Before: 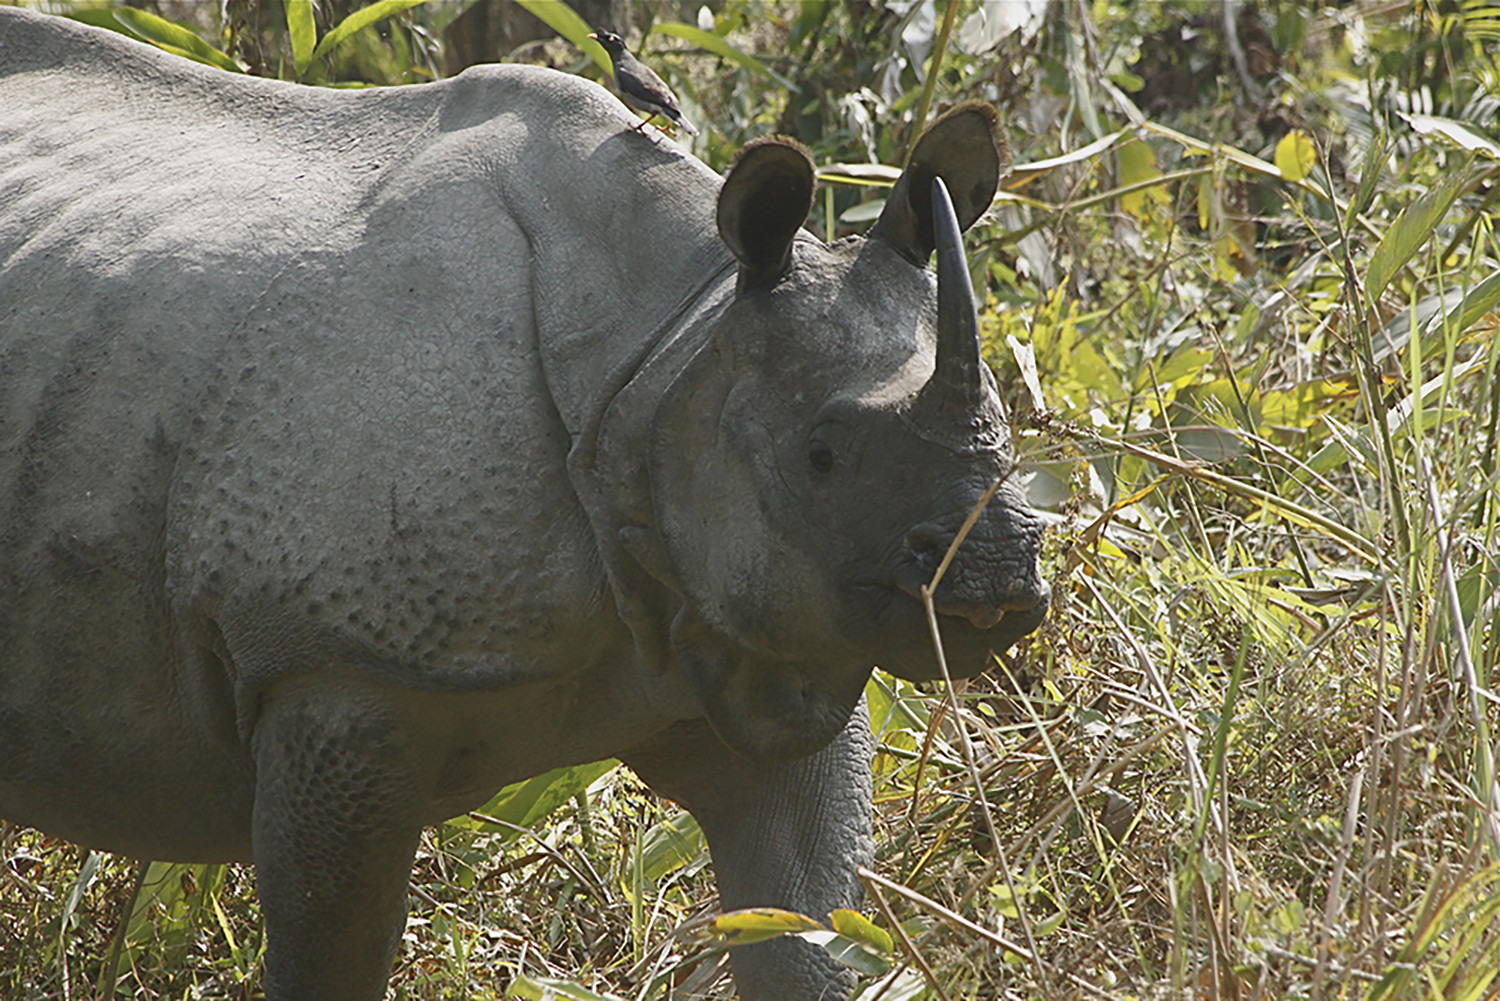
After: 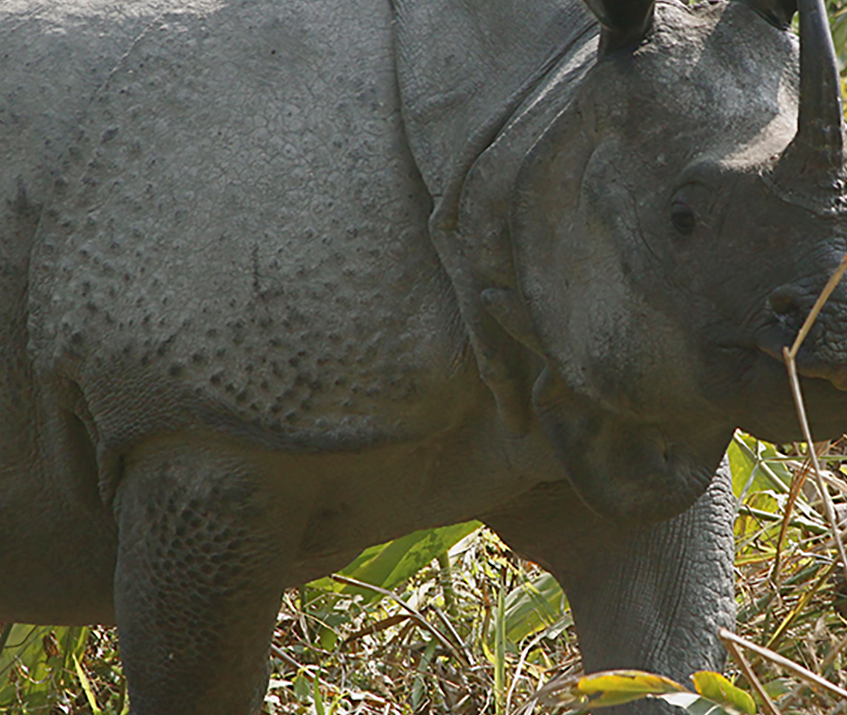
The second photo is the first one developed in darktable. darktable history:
crop: left 9.215%, top 23.835%, right 34.256%, bottom 4.636%
